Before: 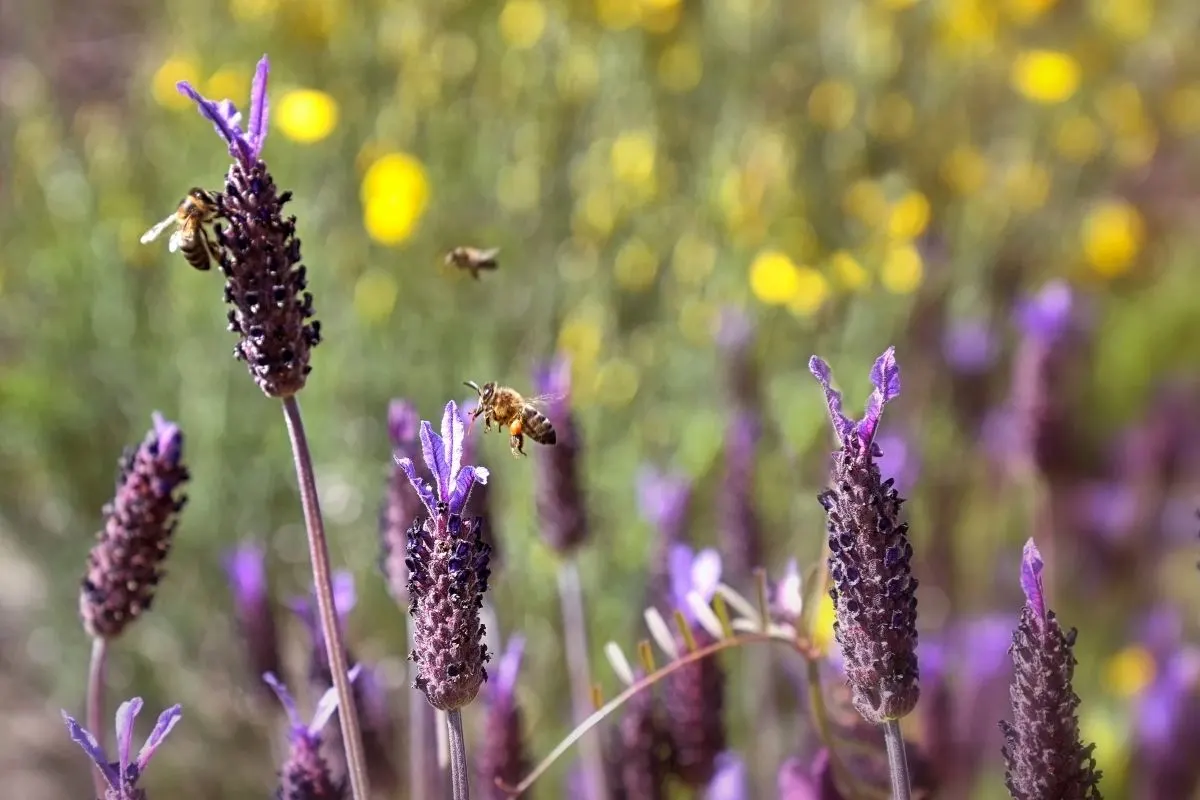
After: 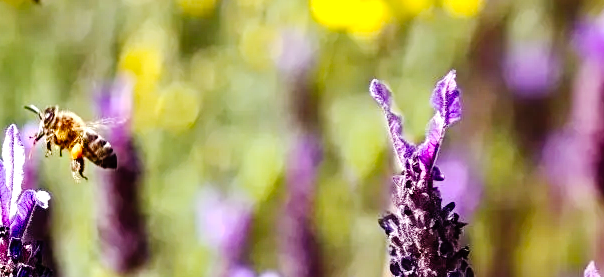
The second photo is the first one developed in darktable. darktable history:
color balance rgb: perceptual saturation grading › global saturation 25.439%, perceptual brilliance grading › global brilliance 19.536%, perceptual brilliance grading › shadows -40.356%
crop: left 36.598%, top 34.609%, right 13.039%, bottom 30.652%
tone curve: curves: ch0 [(0, 0) (0.003, 0.002) (0.011, 0.006) (0.025, 0.012) (0.044, 0.021) (0.069, 0.027) (0.1, 0.035) (0.136, 0.06) (0.177, 0.108) (0.224, 0.173) (0.277, 0.26) (0.335, 0.353) (0.399, 0.453) (0.468, 0.555) (0.543, 0.641) (0.623, 0.724) (0.709, 0.792) (0.801, 0.857) (0.898, 0.918) (1, 1)], preserve colors none
